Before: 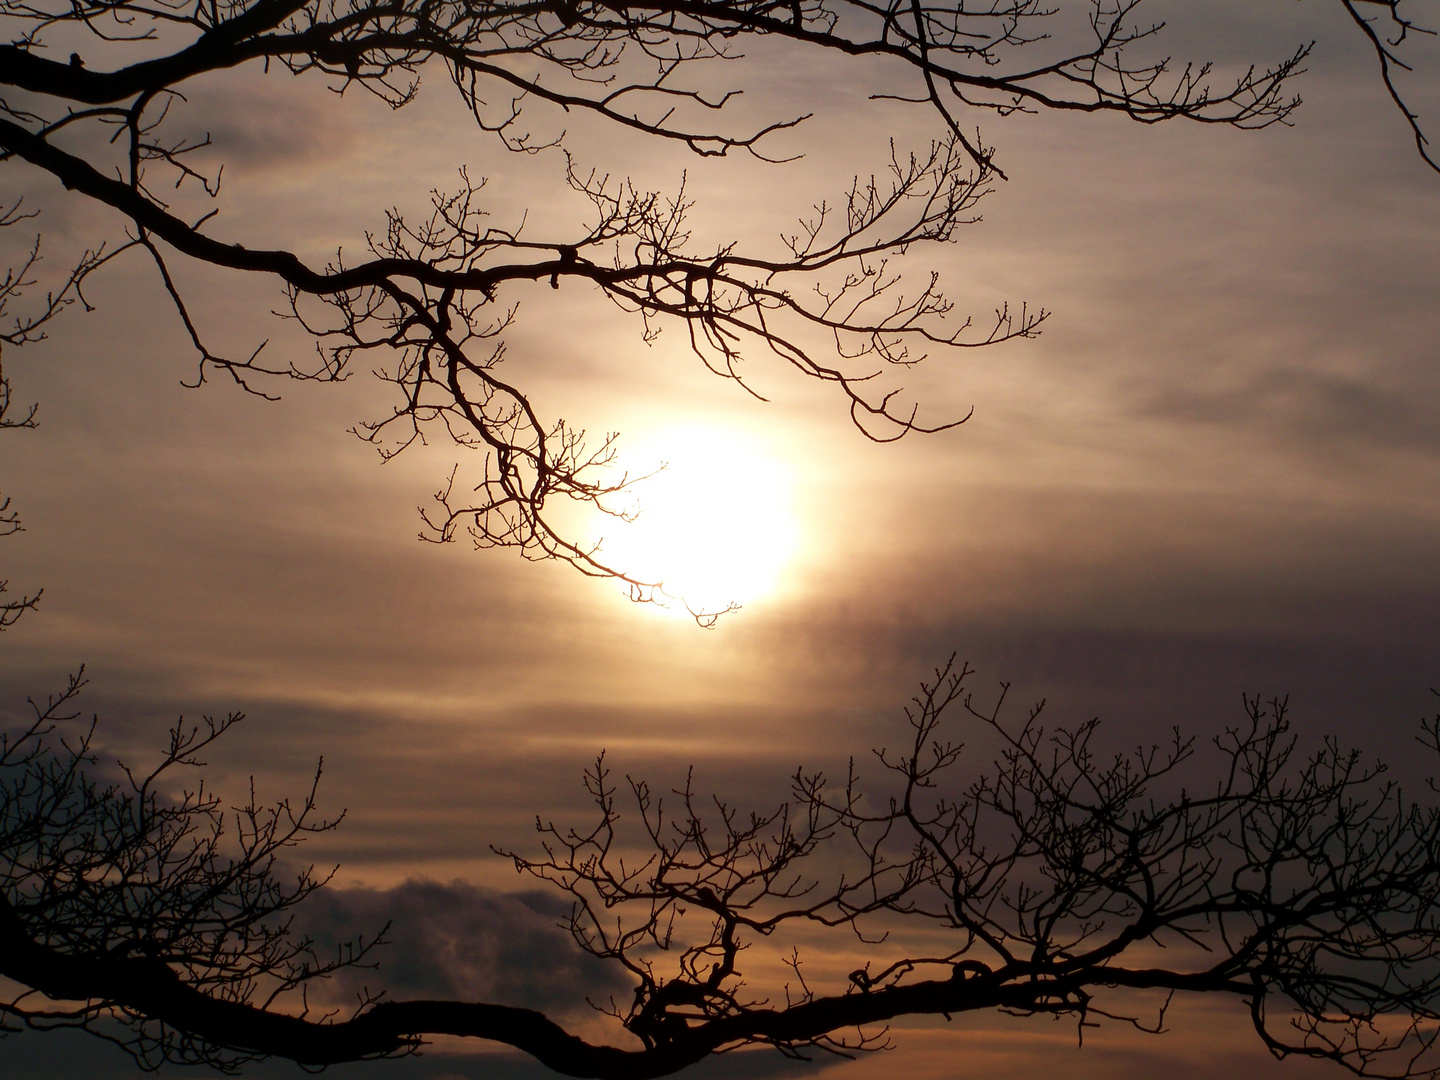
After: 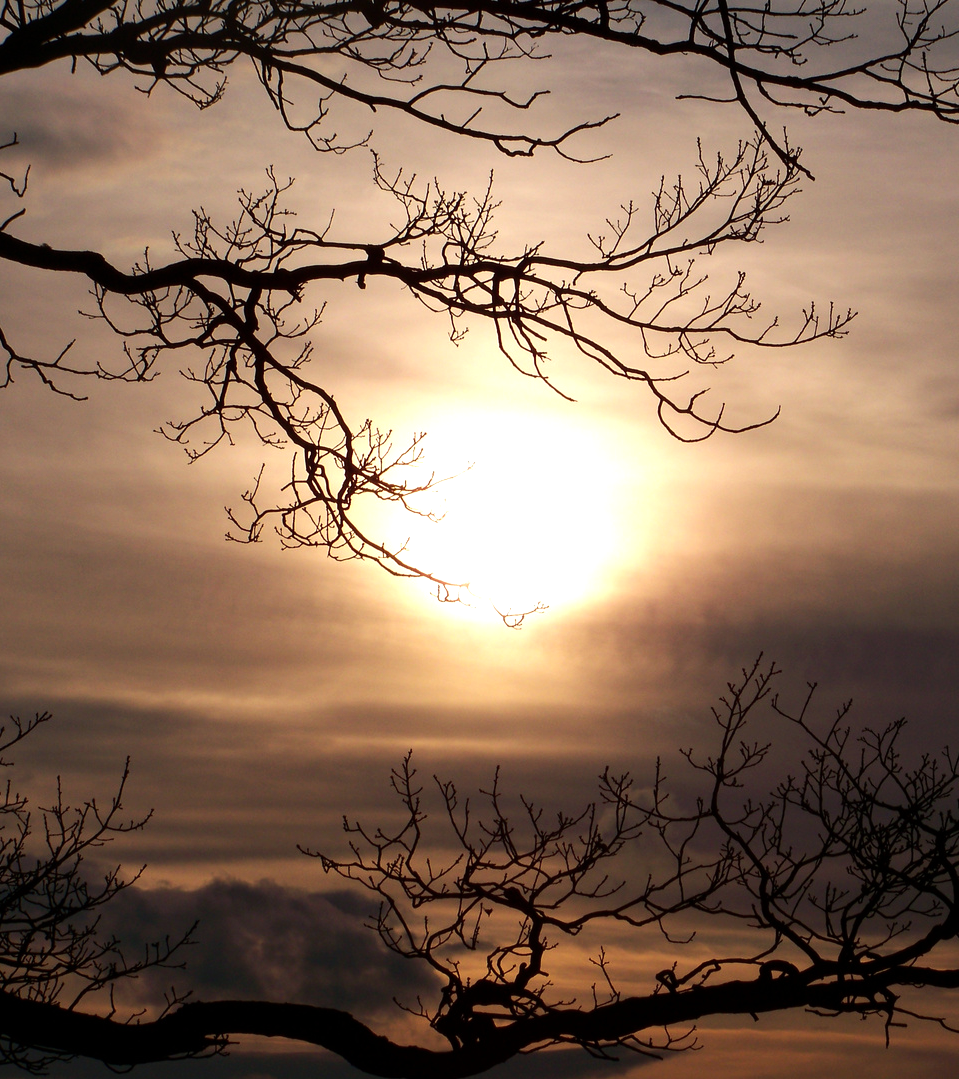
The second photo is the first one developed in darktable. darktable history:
tone equalizer: -8 EV -0.417 EV, -7 EV -0.389 EV, -6 EV -0.333 EV, -5 EV -0.222 EV, -3 EV 0.222 EV, -2 EV 0.333 EV, -1 EV 0.389 EV, +0 EV 0.417 EV, edges refinement/feathering 500, mask exposure compensation -1.57 EV, preserve details no
crop and rotate: left 13.409%, right 19.924%
